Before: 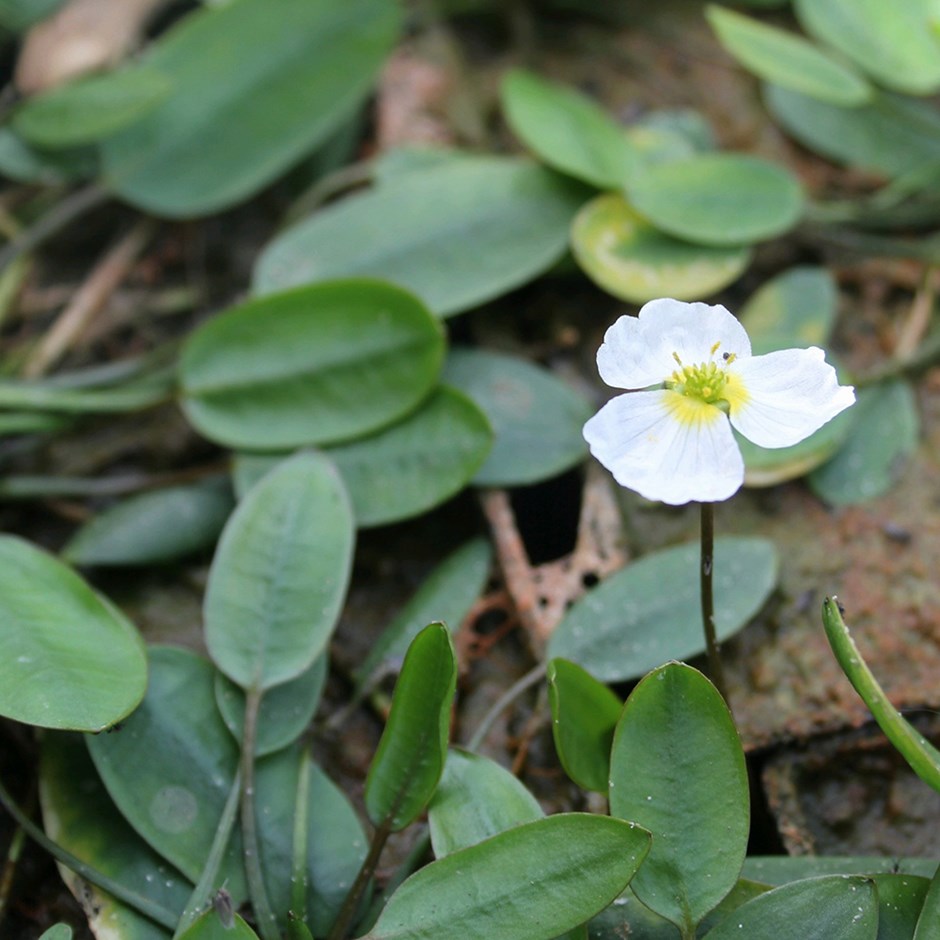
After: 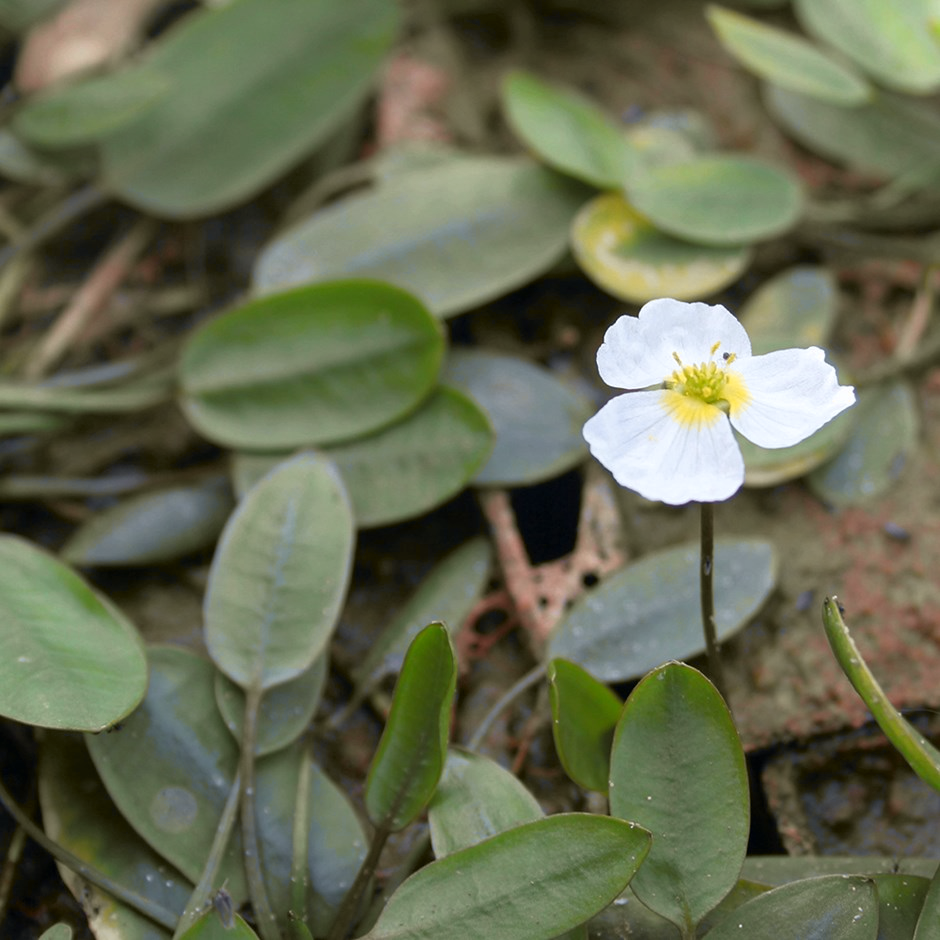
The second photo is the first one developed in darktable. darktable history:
tone curve: curves: ch0 [(0, 0) (0.15, 0.17) (0.452, 0.437) (0.611, 0.588) (0.751, 0.749) (1, 1)]; ch1 [(0, 0) (0.325, 0.327) (0.412, 0.45) (0.453, 0.484) (0.5, 0.501) (0.541, 0.55) (0.617, 0.612) (0.695, 0.697) (1, 1)]; ch2 [(0, 0) (0.386, 0.397) (0.452, 0.459) (0.505, 0.498) (0.524, 0.547) (0.574, 0.566) (0.633, 0.641) (1, 1)], color space Lab, independent channels, preserve colors none
